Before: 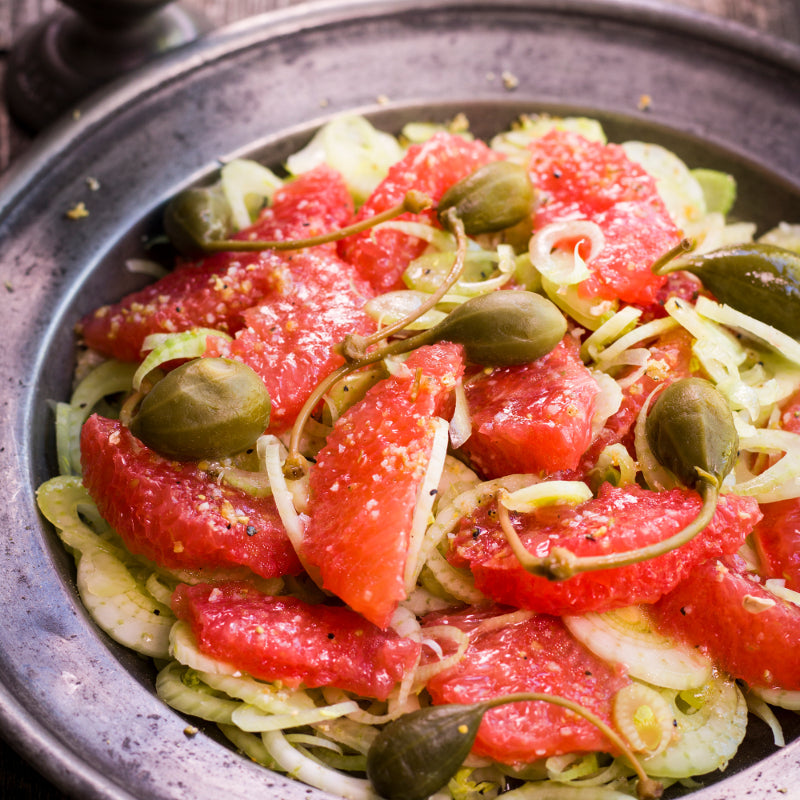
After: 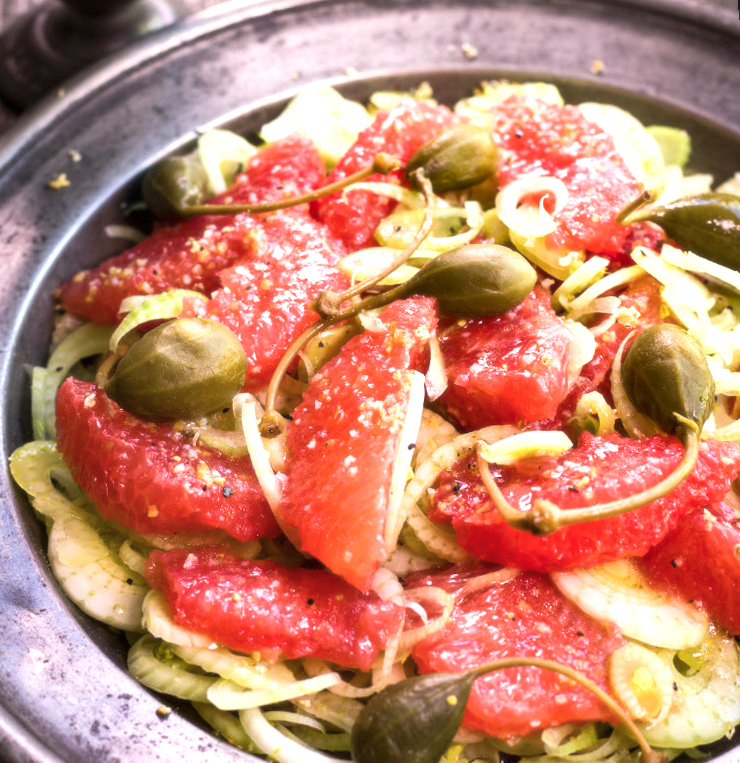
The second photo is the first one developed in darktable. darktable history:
contrast brightness saturation: saturation -0.05
shadows and highlights: shadows color adjustment 97.66%, soften with gaussian
exposure: black level correction 0, exposure 0.7 EV, compensate exposure bias true, compensate highlight preservation false
rotate and perspective: rotation -1.68°, lens shift (vertical) -0.146, crop left 0.049, crop right 0.912, crop top 0.032, crop bottom 0.96
soften: size 10%, saturation 50%, brightness 0.2 EV, mix 10%
